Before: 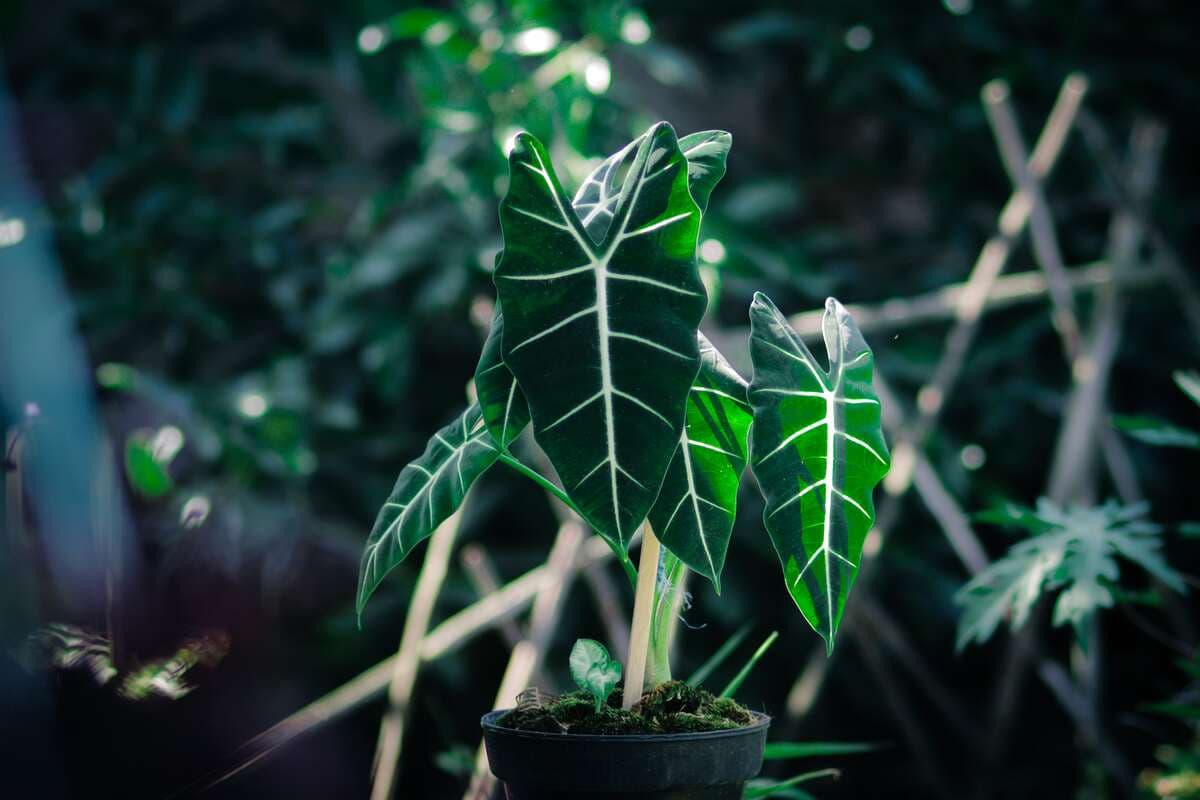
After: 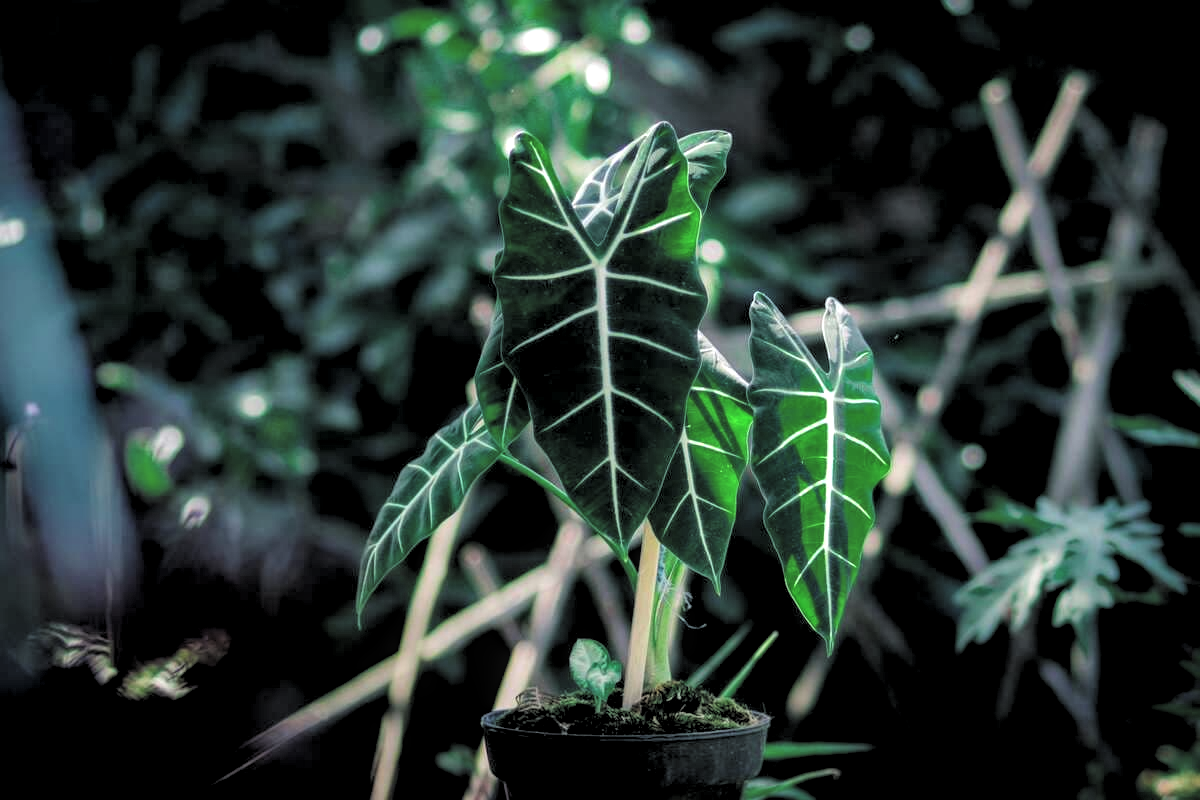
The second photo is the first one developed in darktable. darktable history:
rgb levels: levels [[0.029, 0.461, 0.922], [0, 0.5, 1], [0, 0.5, 1]]
exposure: black level correction -0.025, exposure -0.117 EV, compensate highlight preservation false
local contrast: detail 130%
